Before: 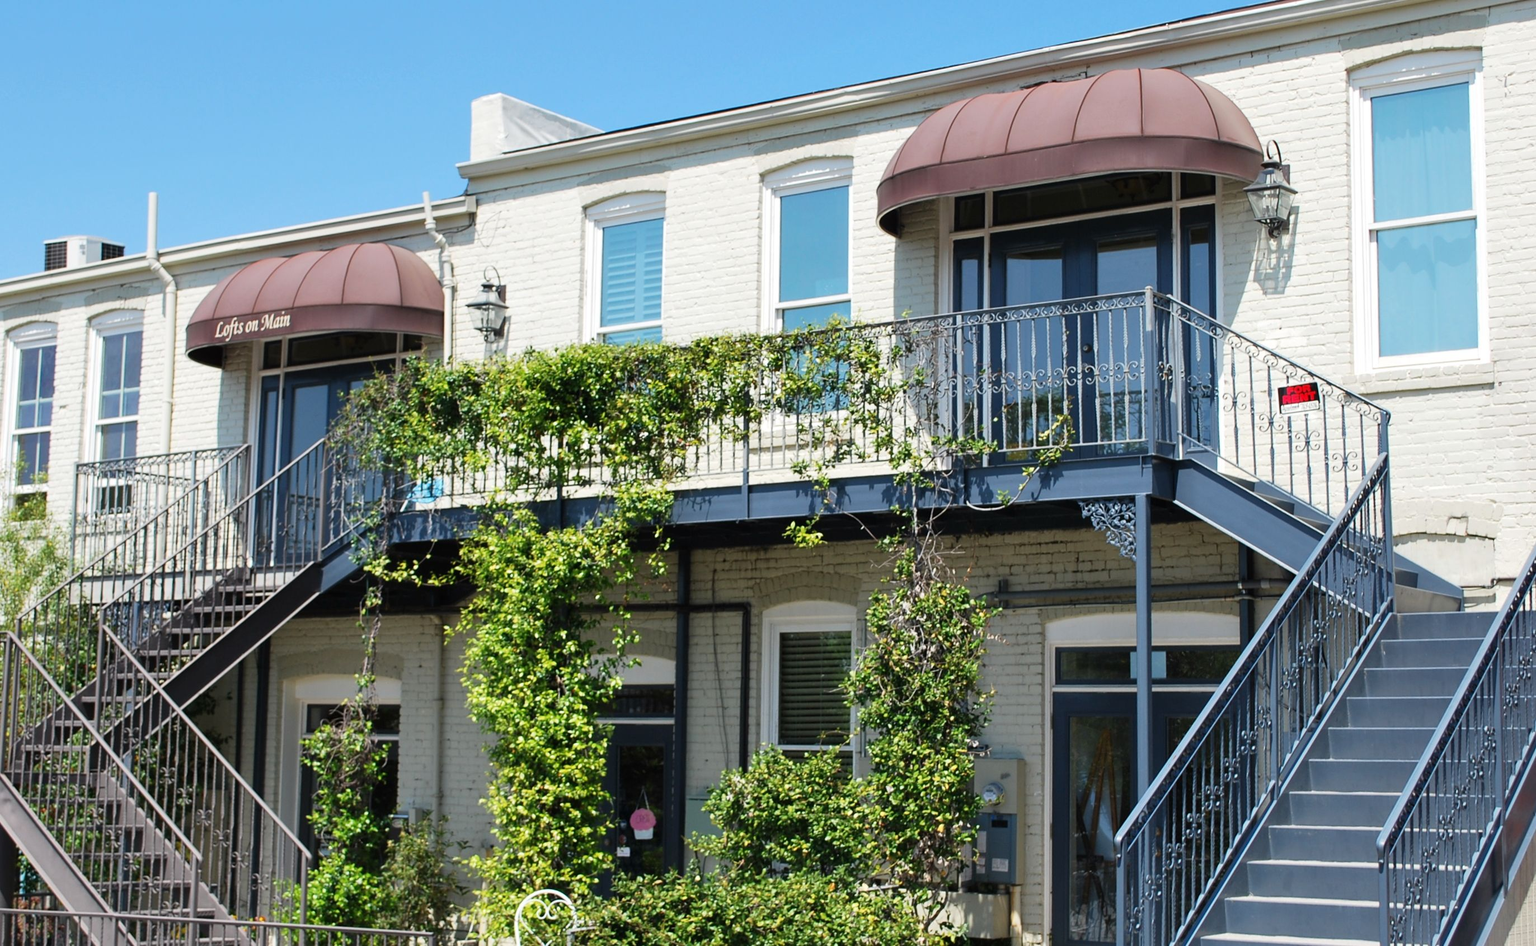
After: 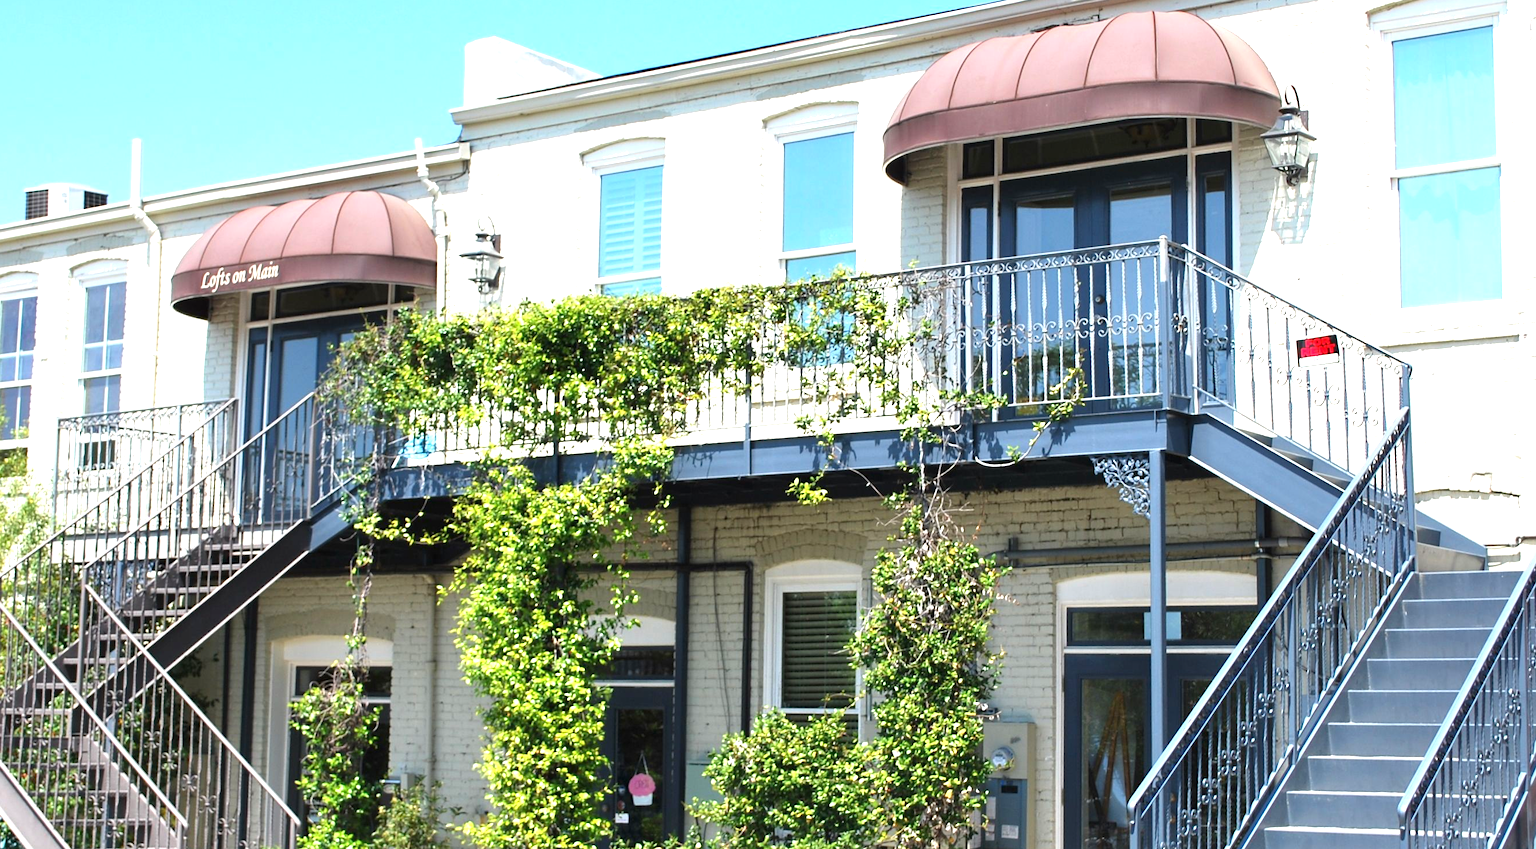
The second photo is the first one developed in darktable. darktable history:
crop: left 1.328%, top 6.101%, right 1.614%, bottom 6.703%
exposure: exposure 1 EV, compensate highlight preservation false
